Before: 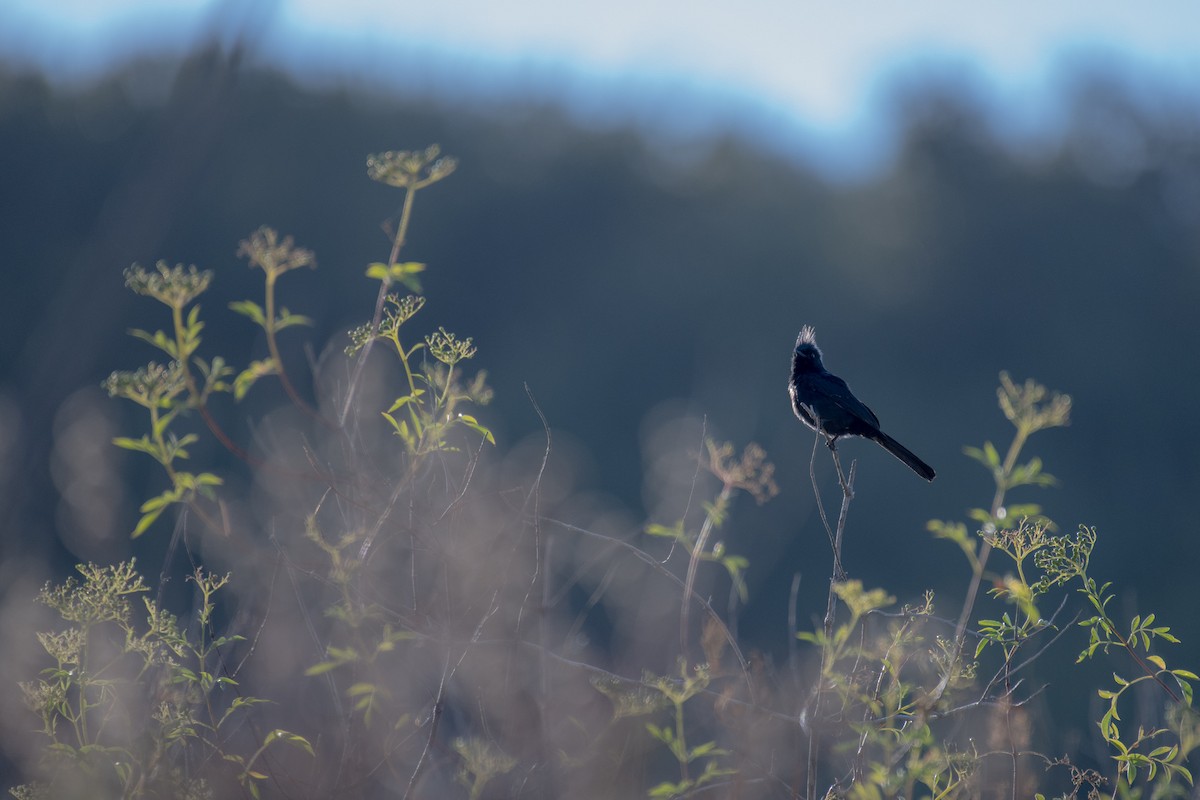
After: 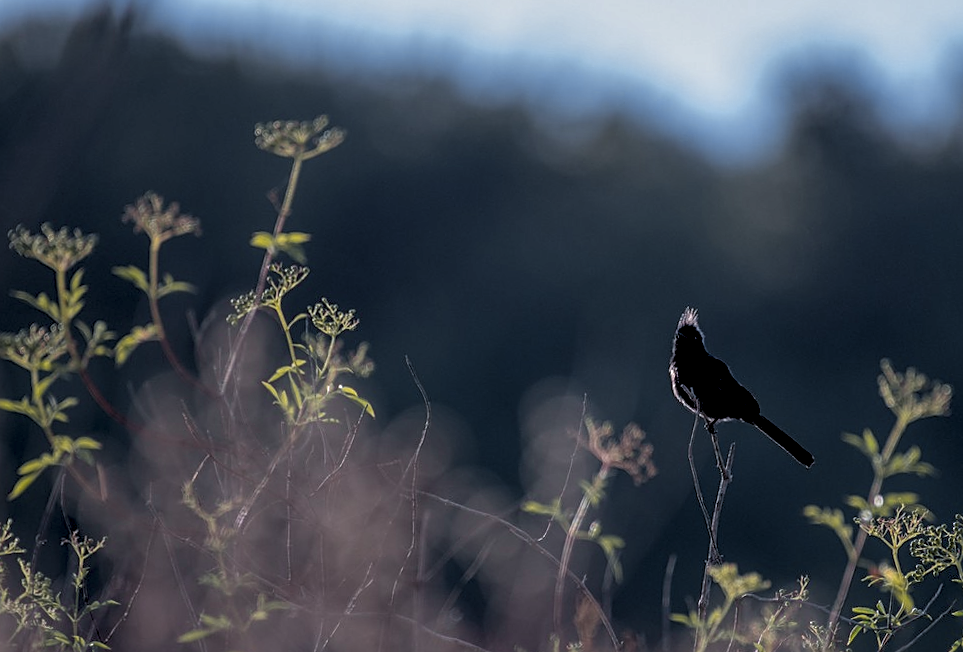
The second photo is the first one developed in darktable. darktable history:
rotate and perspective: rotation 1.72°, automatic cropping off
sharpen: on, module defaults
rgb levels: levels [[0.029, 0.461, 0.922], [0, 0.5, 1], [0, 0.5, 1]]
crop and rotate: left 10.77%, top 5.1%, right 10.41%, bottom 16.76%
contrast brightness saturation: contrast 0.07, brightness -0.14, saturation 0.11
tone curve: curves: ch0 [(0, 0) (0.253, 0.237) (1, 1)]; ch1 [(0, 0) (0.401, 0.42) (0.442, 0.47) (0.491, 0.495) (0.511, 0.523) (0.557, 0.565) (0.66, 0.683) (1, 1)]; ch2 [(0, 0) (0.394, 0.413) (0.5, 0.5) (0.578, 0.568) (1, 1)], color space Lab, independent channels, preserve colors none
local contrast: on, module defaults
